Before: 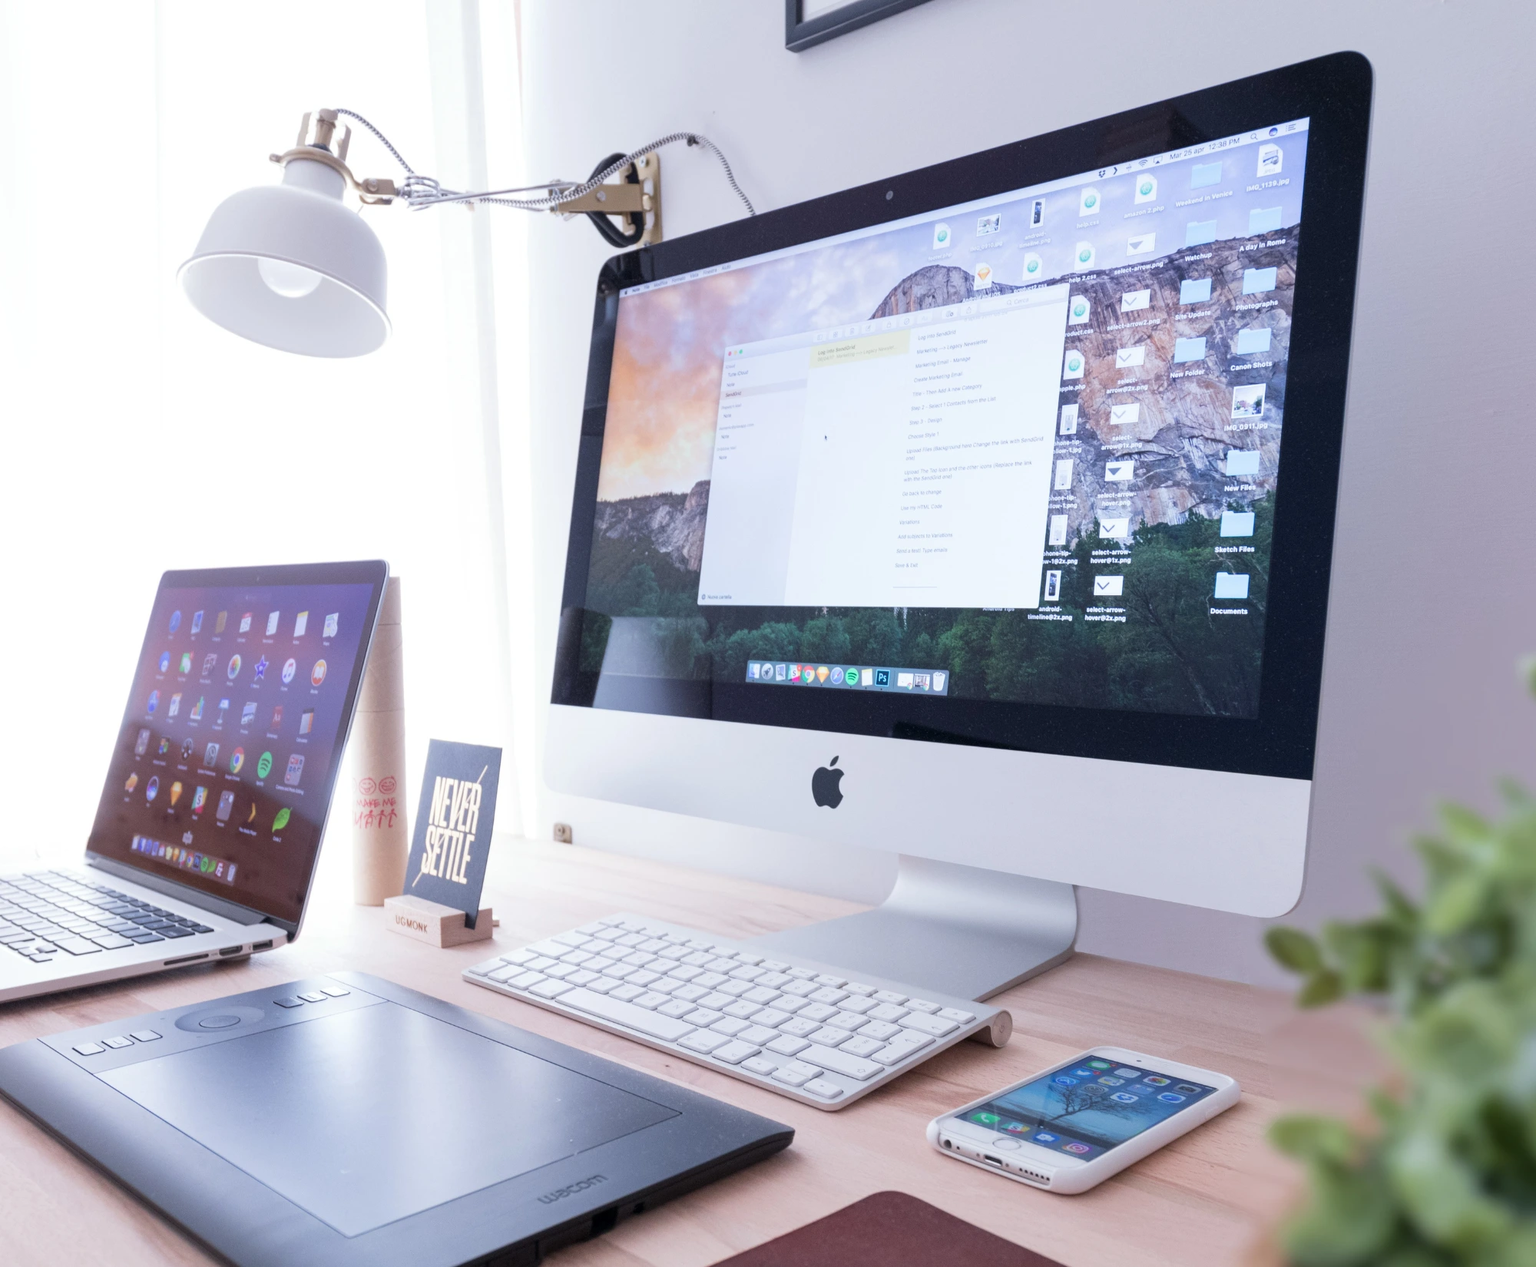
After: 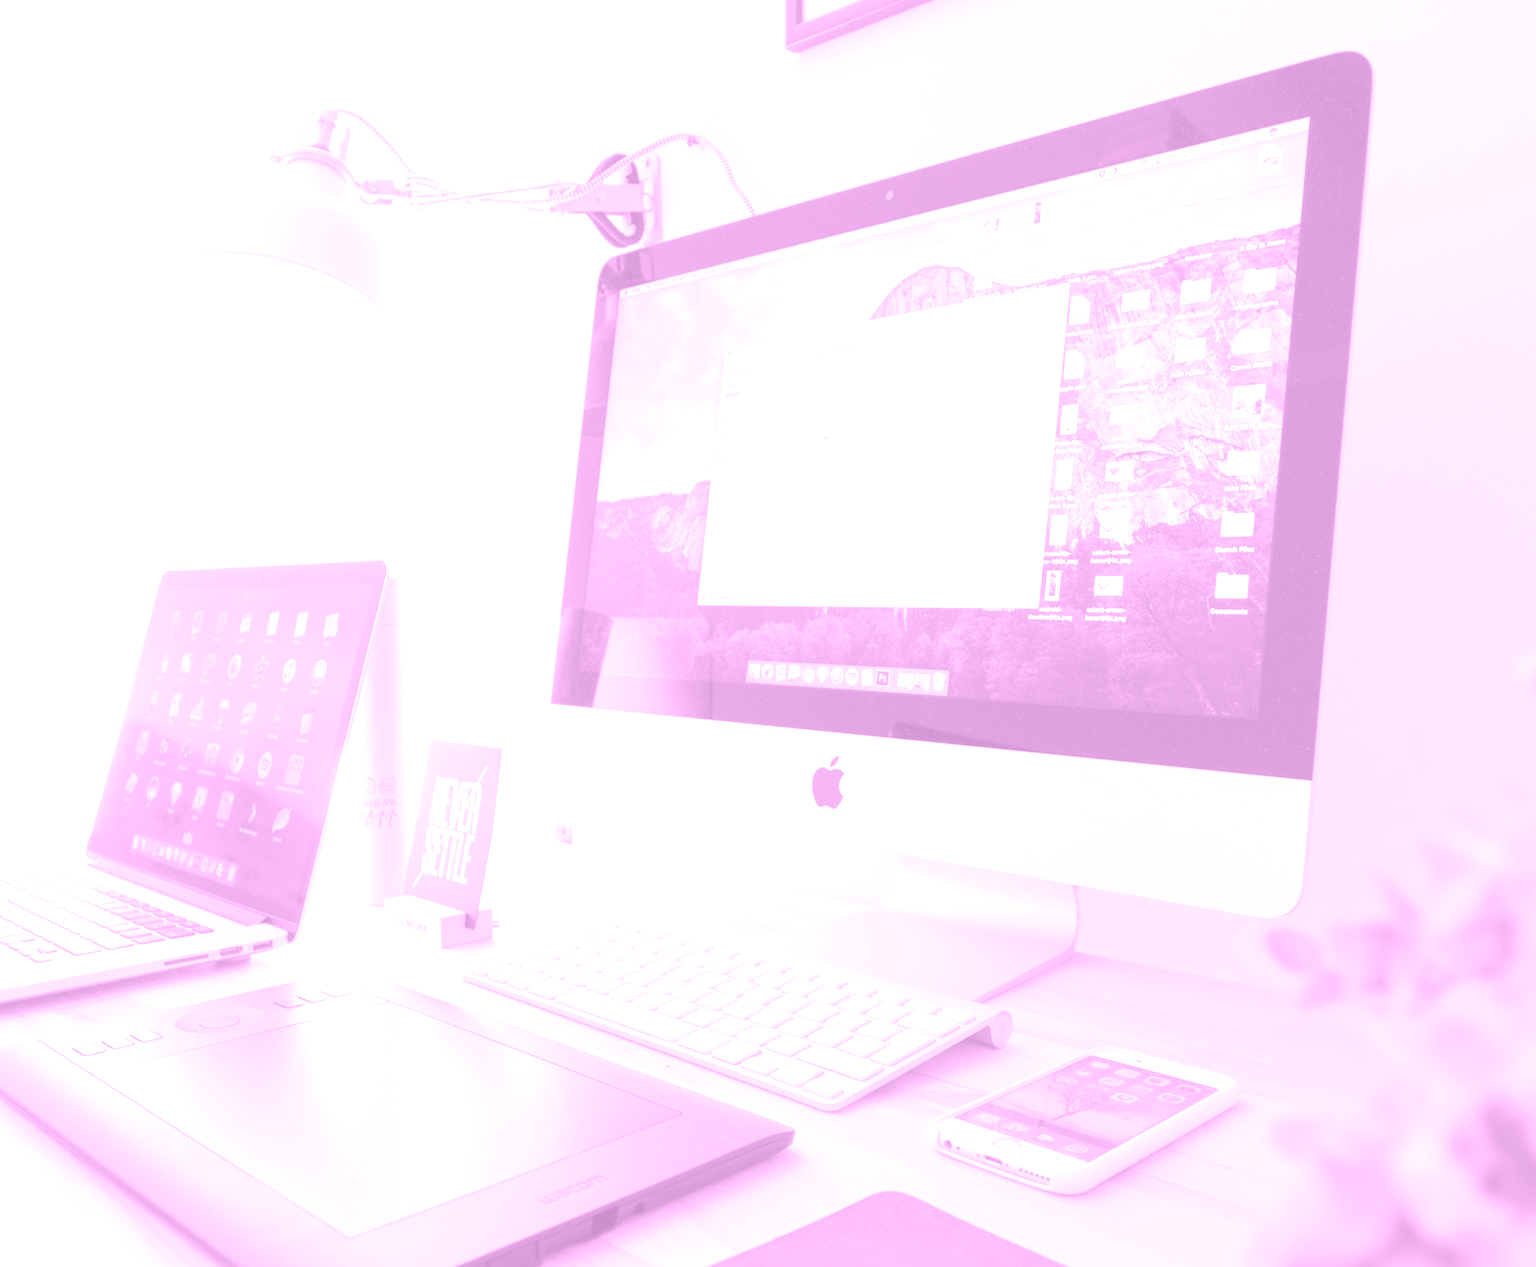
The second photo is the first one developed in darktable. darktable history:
colorize: hue 331.2°, saturation 69%, source mix 30.28%, lightness 69.02%, version 1
color correction: saturation 0.98
exposure: black level correction 0.001, exposure 1.719 EV, compensate exposure bias true, compensate highlight preservation false
